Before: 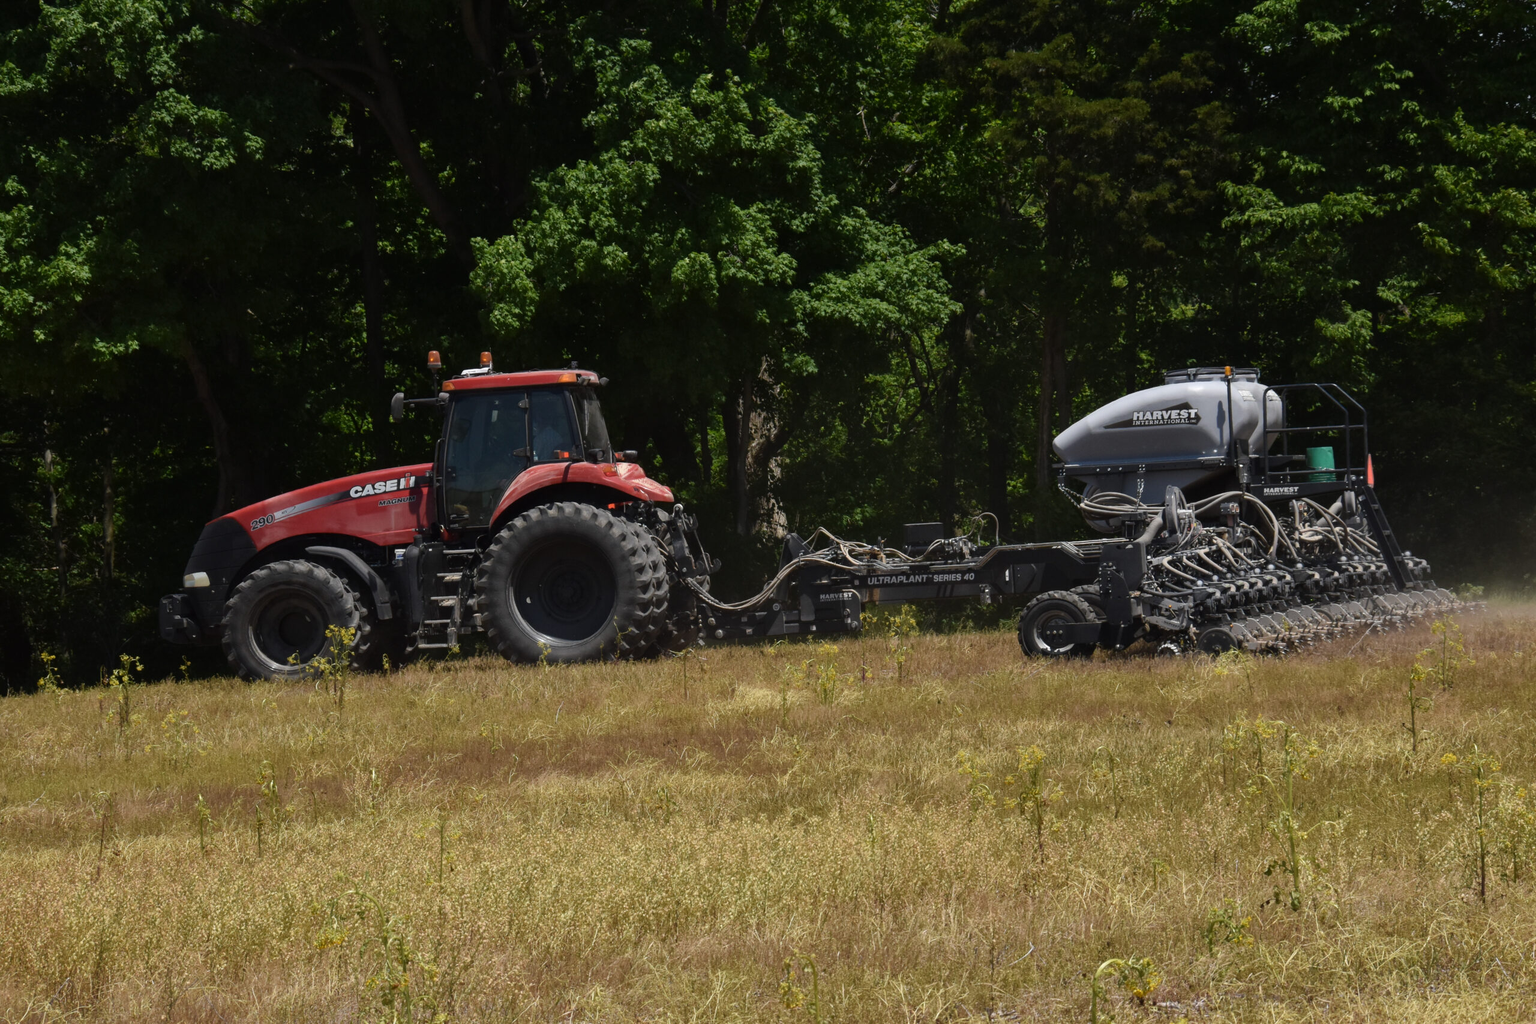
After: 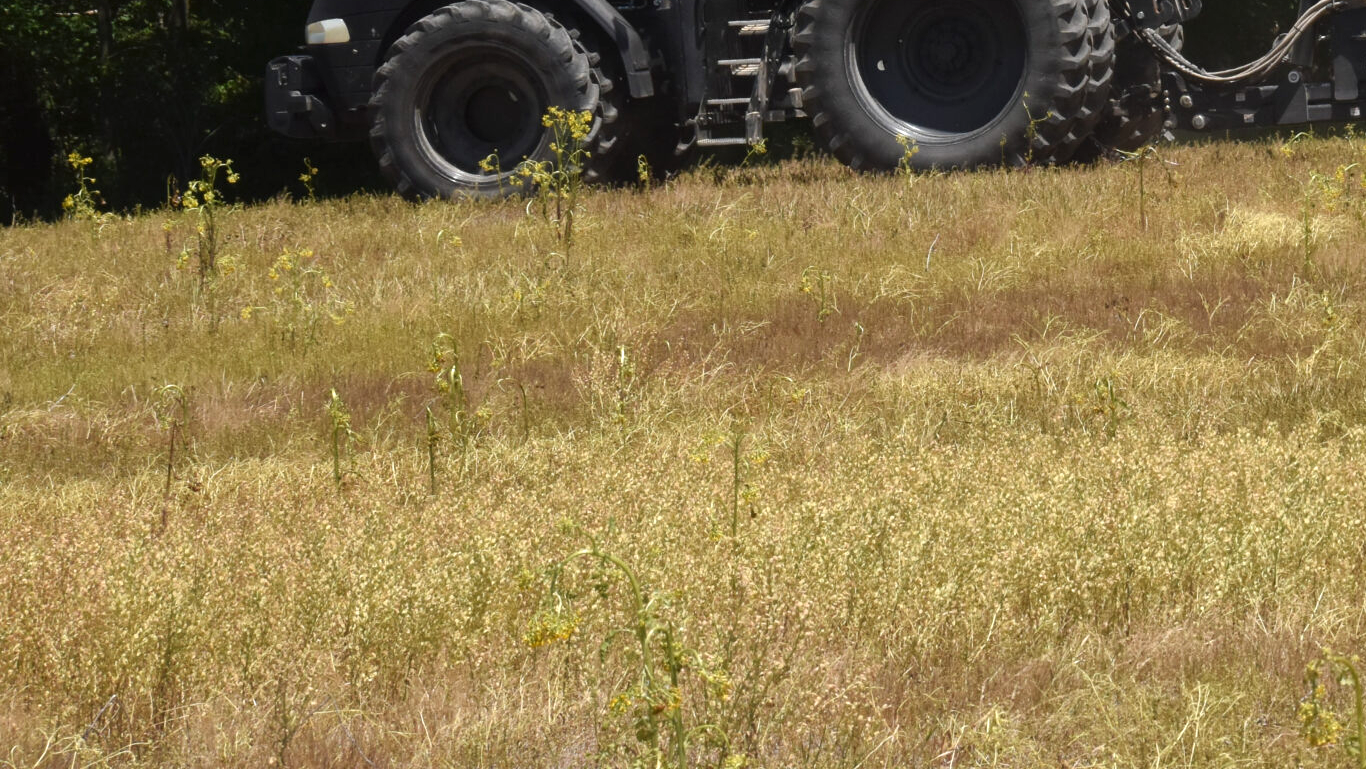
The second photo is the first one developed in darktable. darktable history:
exposure: black level correction 0, exposure 0.5 EV, compensate highlight preservation false
crop and rotate: top 54.778%, right 46.61%, bottom 0.159%
